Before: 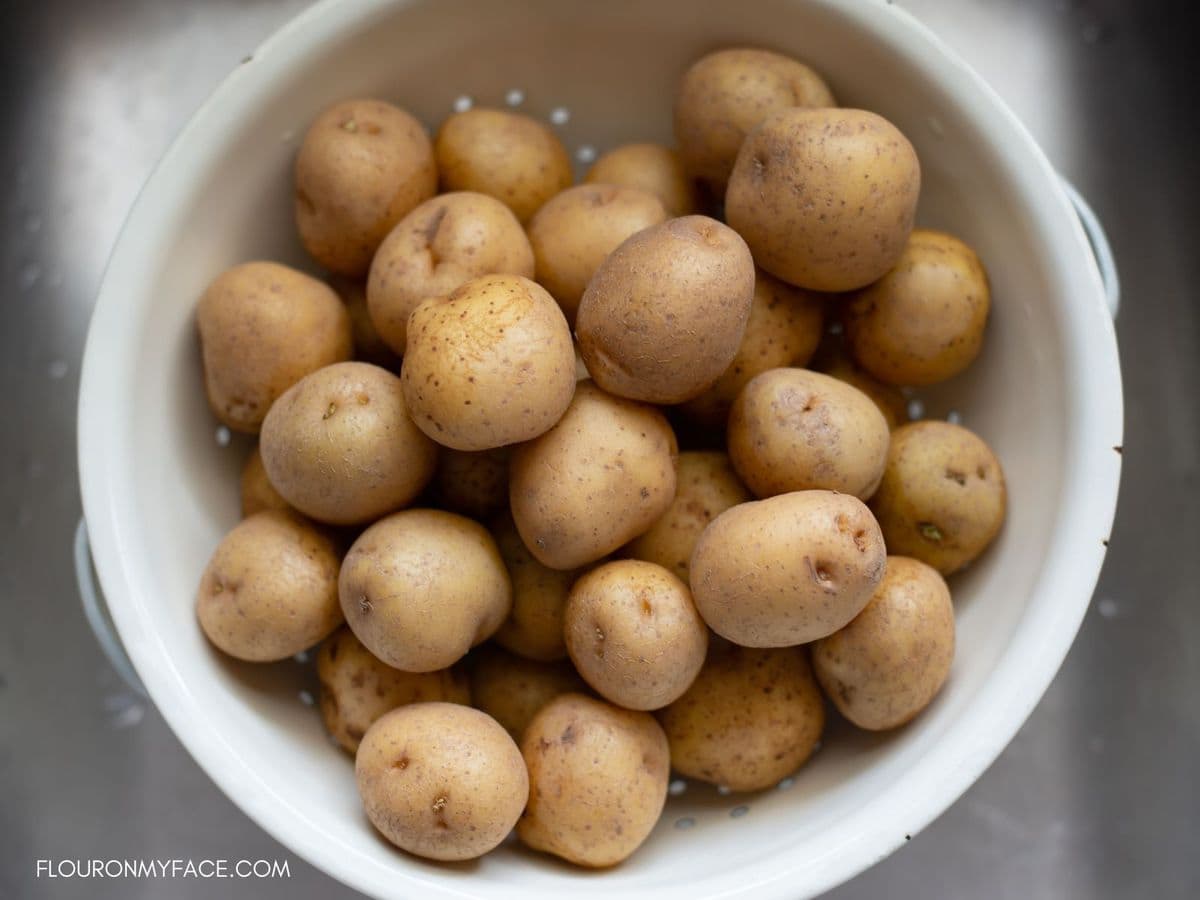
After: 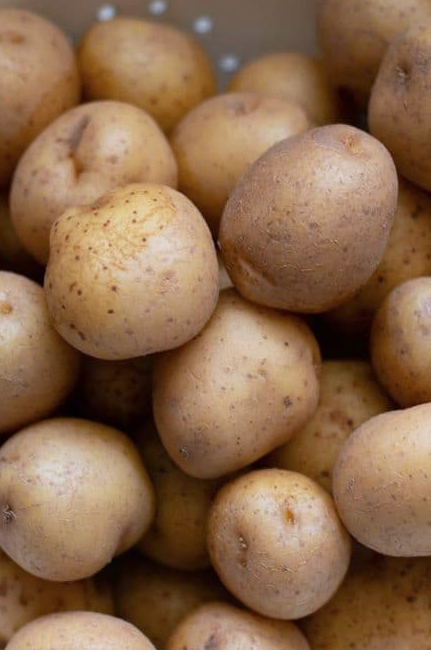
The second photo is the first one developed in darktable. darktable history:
crop and rotate: left 29.801%, top 10.211%, right 34.221%, bottom 17.565%
color calibration: illuminant as shot in camera, x 0.37, y 0.382, temperature 4318.1 K
